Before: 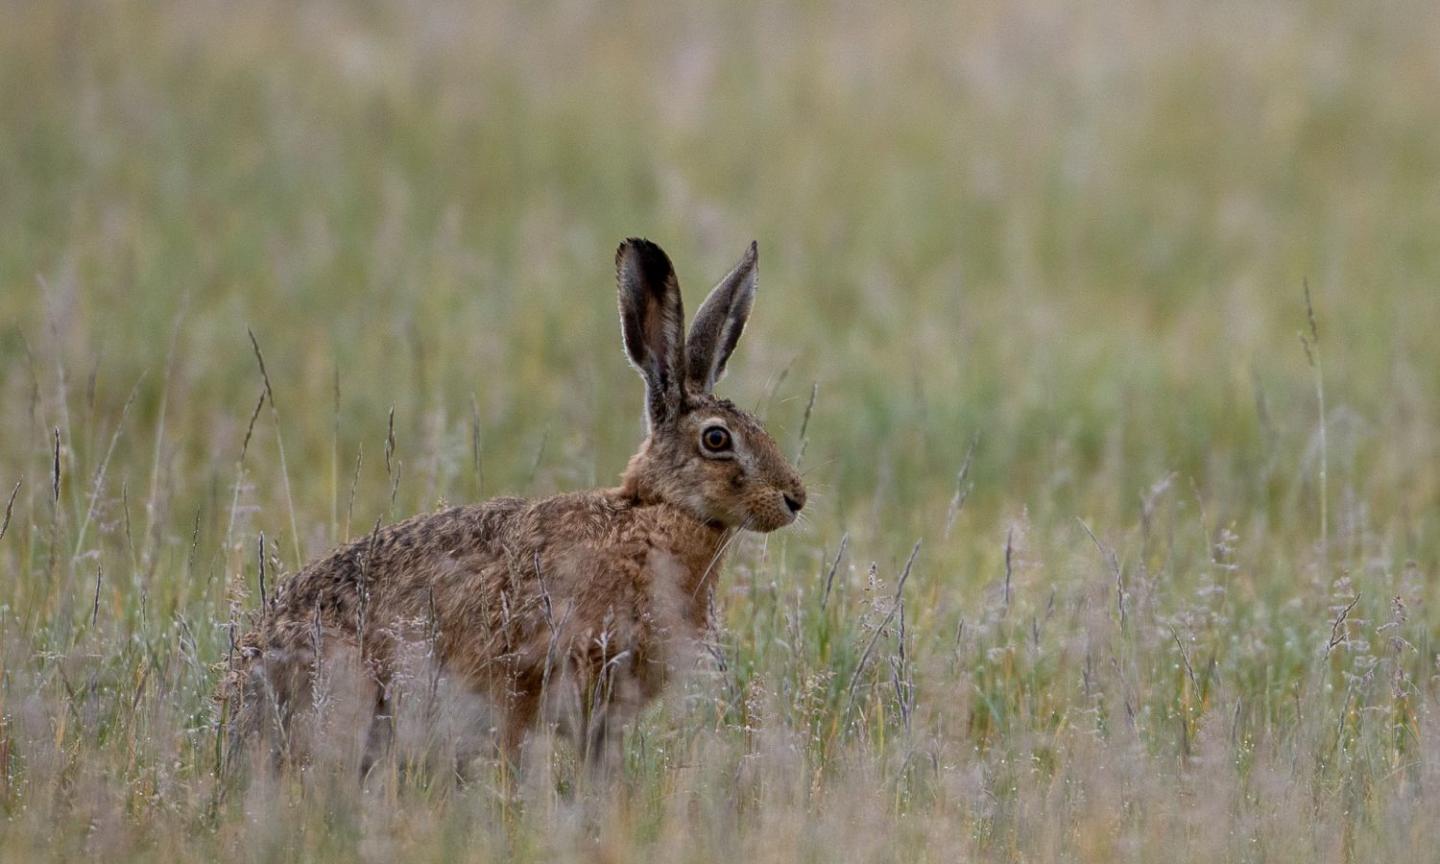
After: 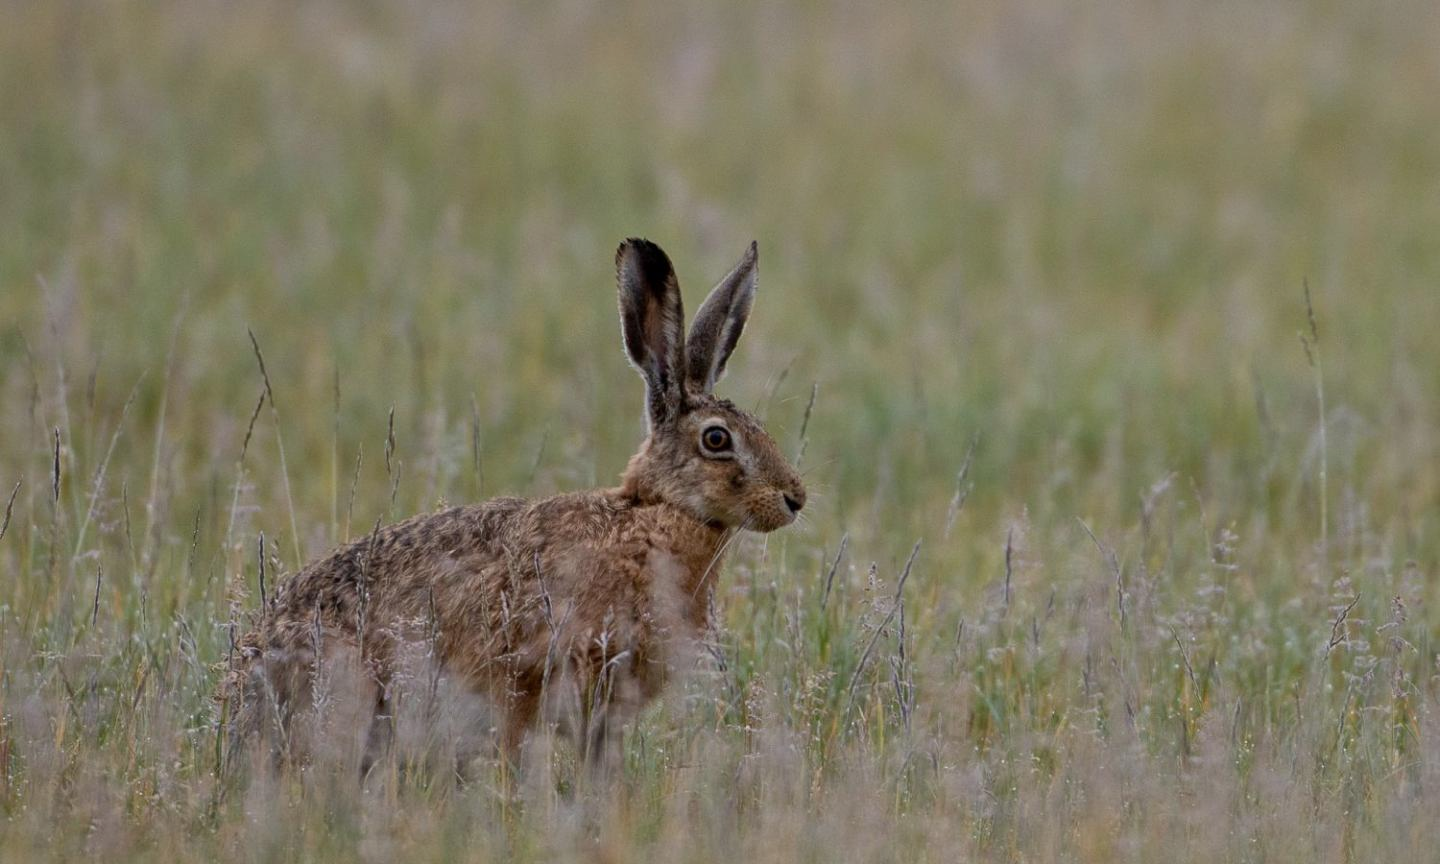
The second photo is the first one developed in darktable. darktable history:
tone equalizer "reduce highlights": -8 EV -0.002 EV, -7 EV 0.005 EV, -6 EV -0.008 EV, -5 EV 0.007 EV, -4 EV -0.042 EV, -3 EV -0.233 EV, -2 EV -0.662 EV, -1 EV -0.983 EV, +0 EV -0.969 EV, smoothing diameter 2%, edges refinement/feathering 20, mask exposure compensation -1.57 EV, filter diffusion 5
